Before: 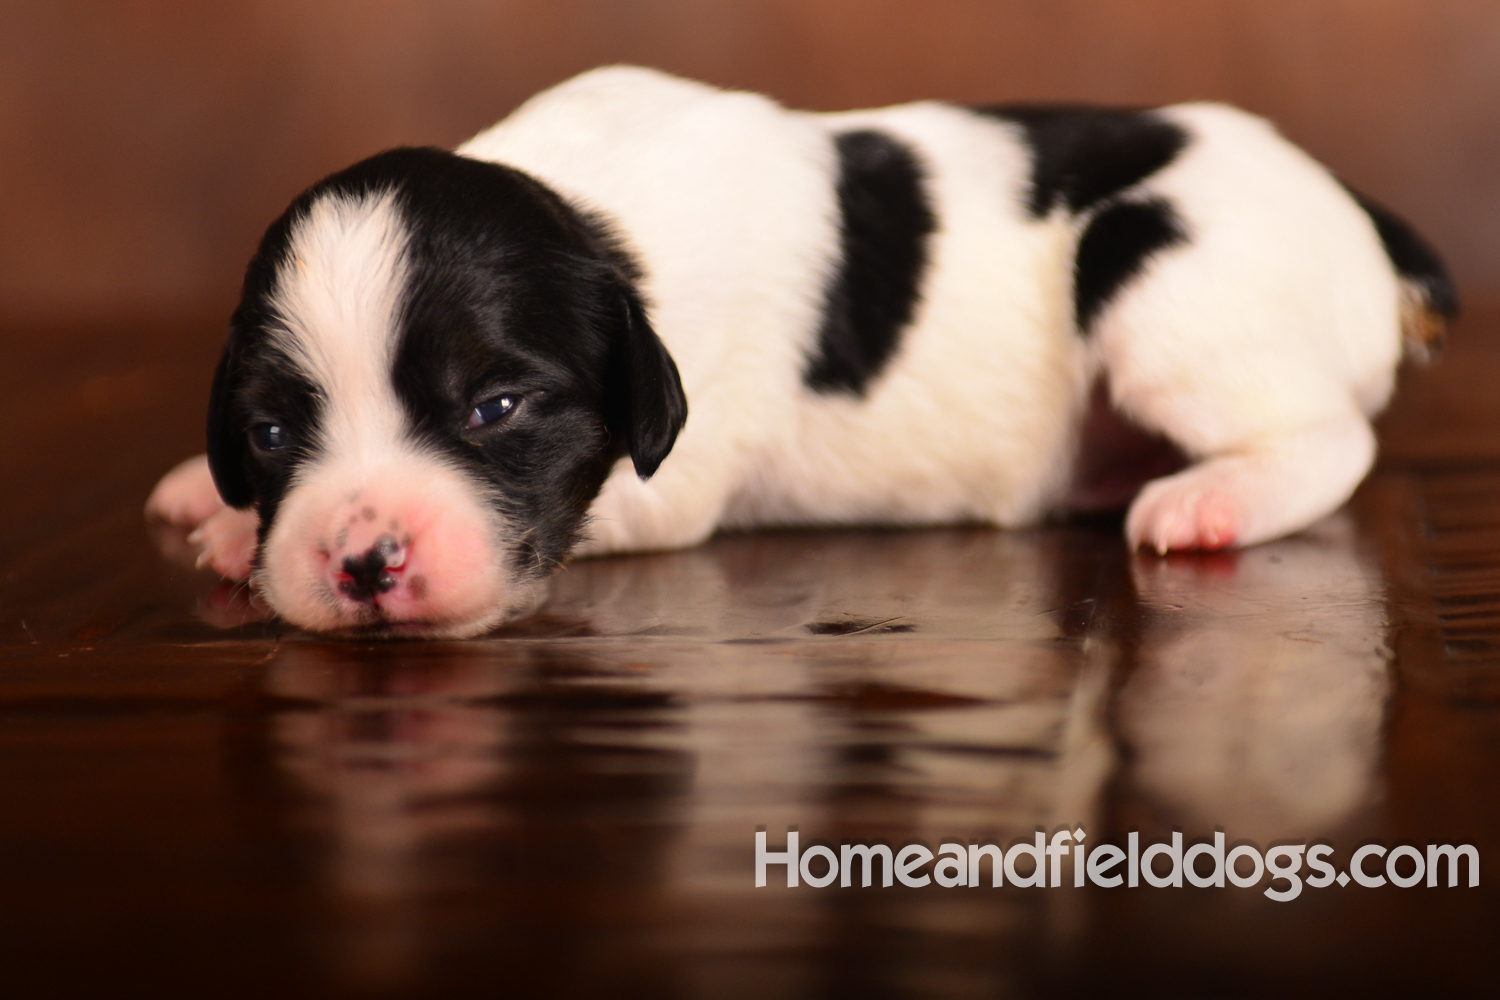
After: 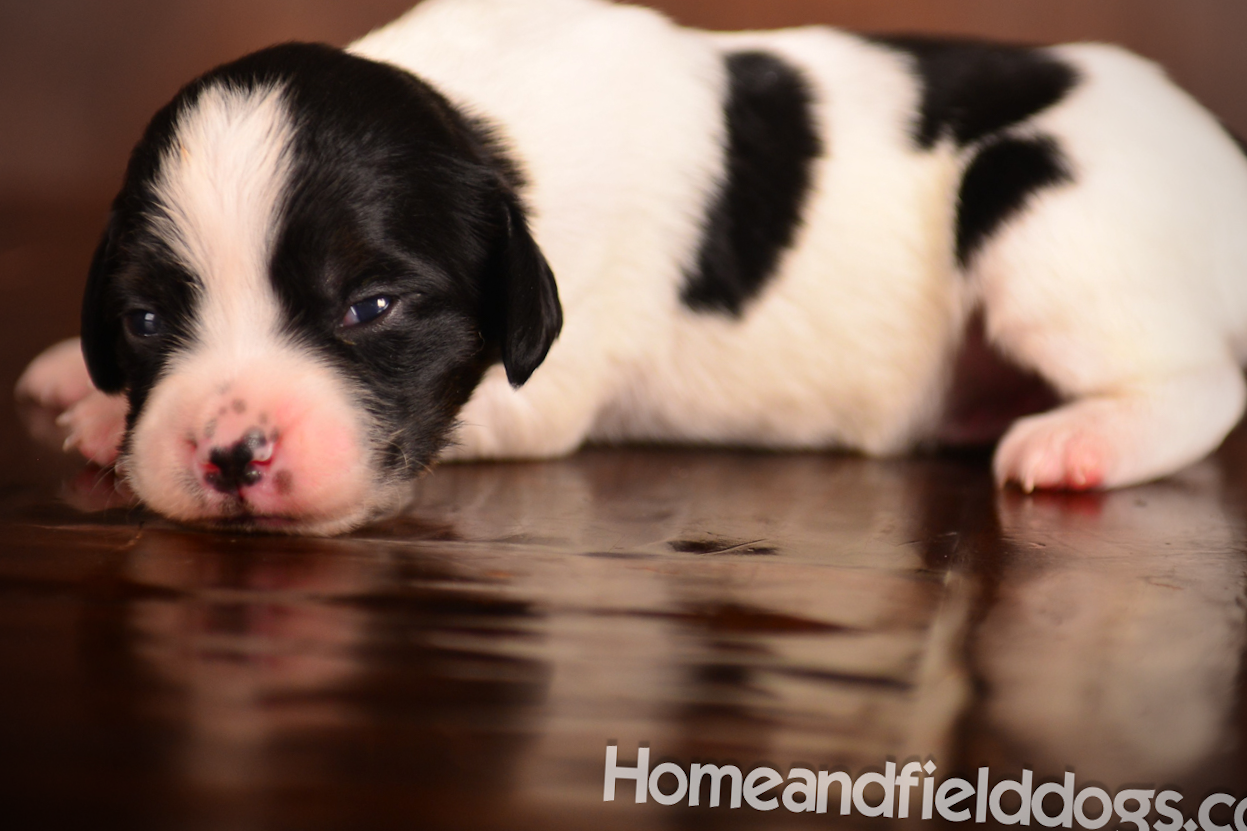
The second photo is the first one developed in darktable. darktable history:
vignetting: on, module defaults
crop and rotate: angle -3.27°, left 5.211%, top 5.211%, right 4.607%, bottom 4.607%
tone equalizer: on, module defaults
